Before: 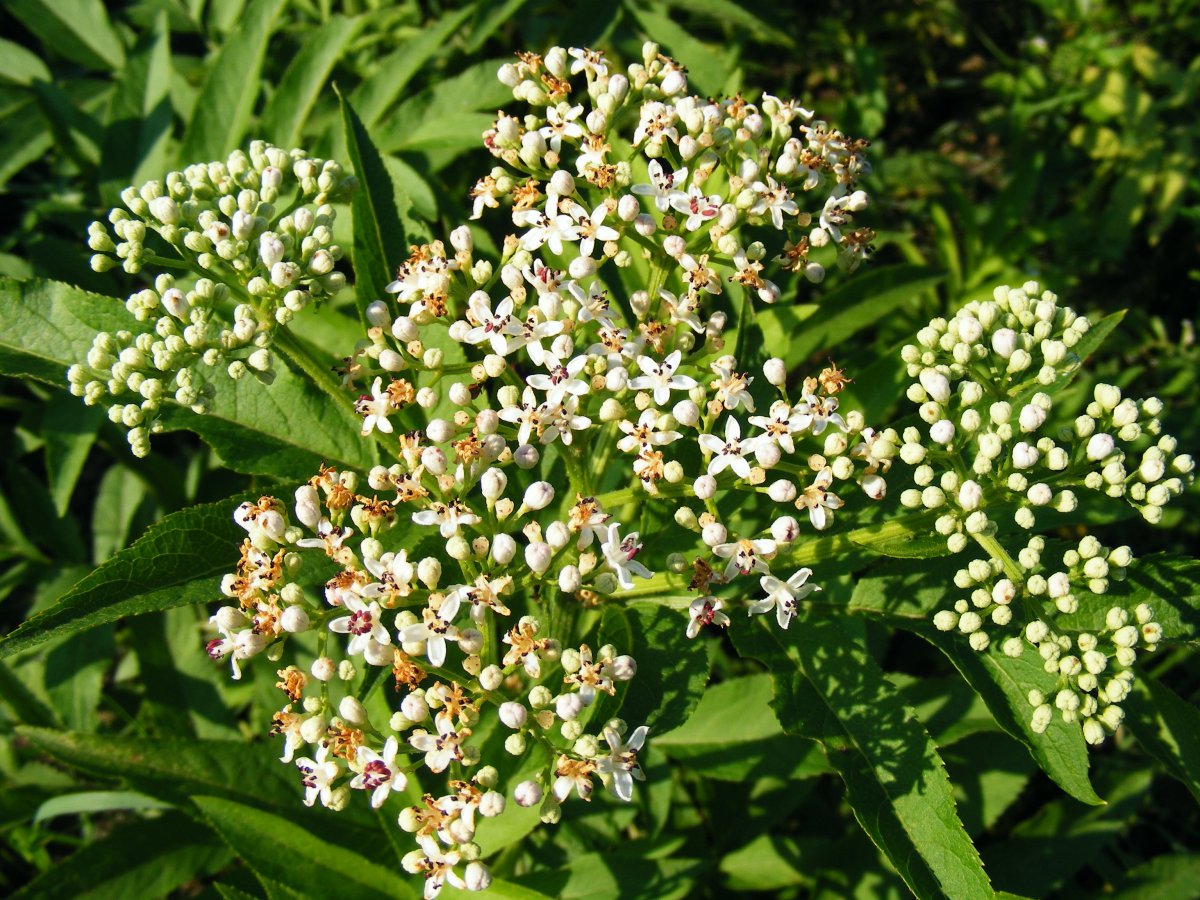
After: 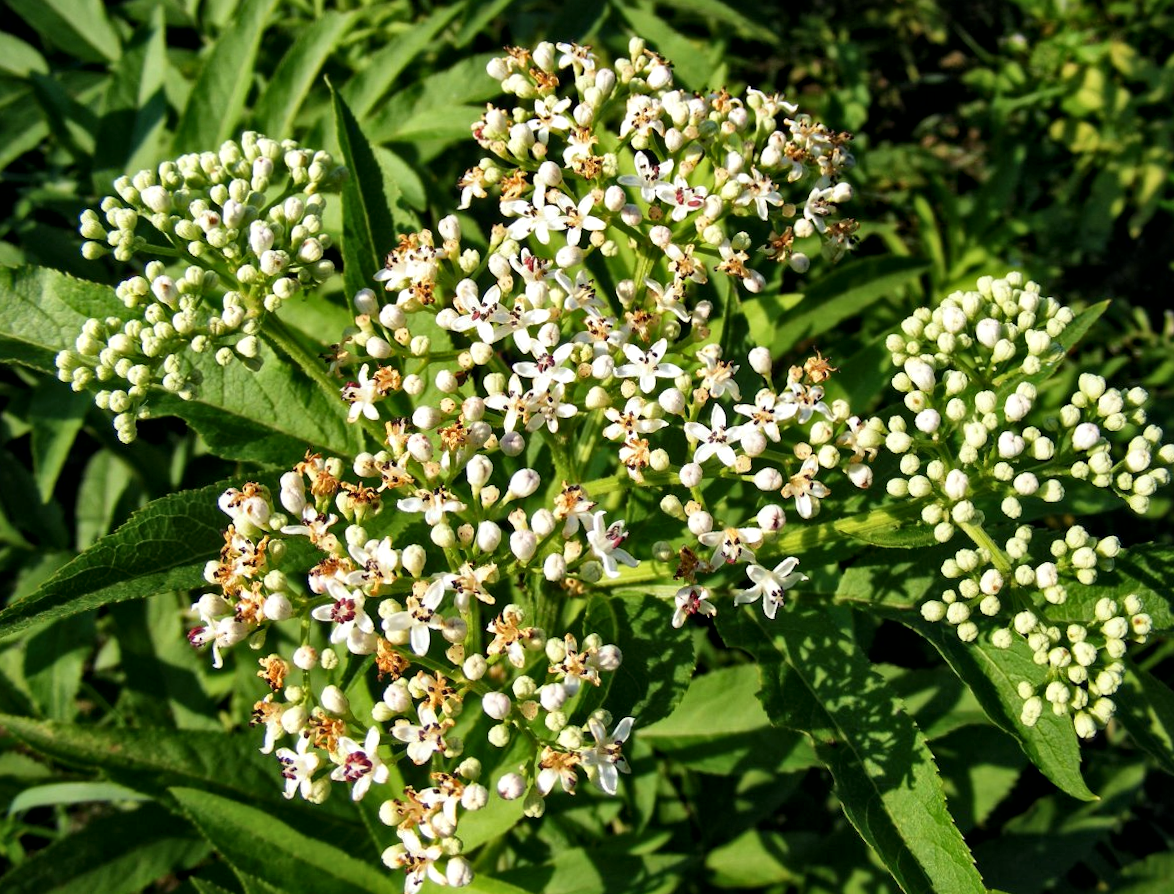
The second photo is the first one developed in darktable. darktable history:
rotate and perspective: rotation 0.226°, lens shift (vertical) -0.042, crop left 0.023, crop right 0.982, crop top 0.006, crop bottom 0.994
local contrast: mode bilateral grid, contrast 20, coarseness 19, detail 163%, midtone range 0.2
